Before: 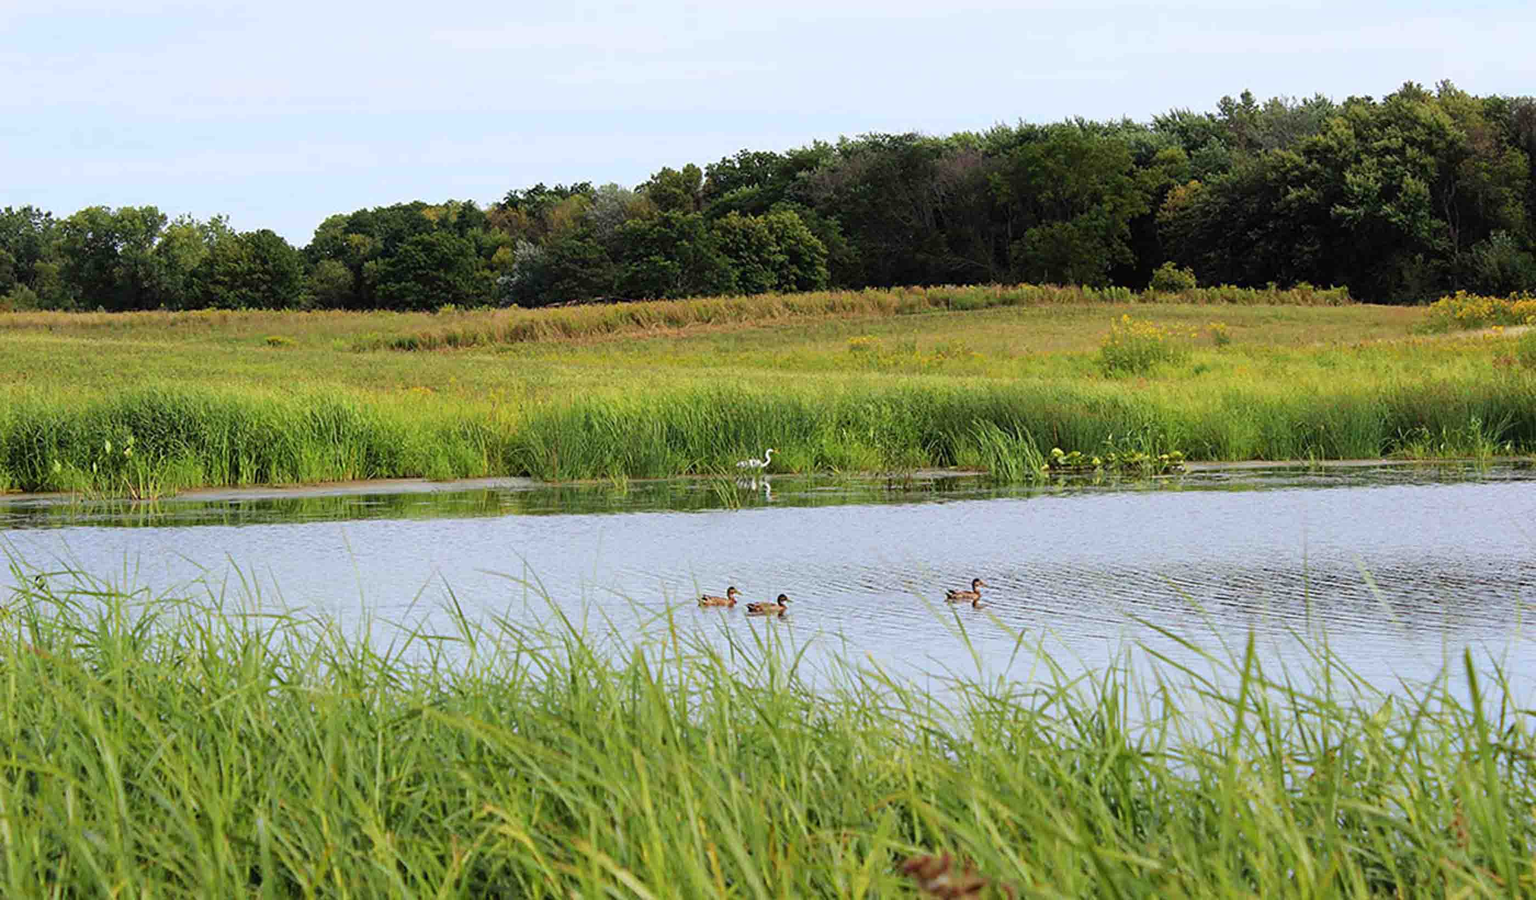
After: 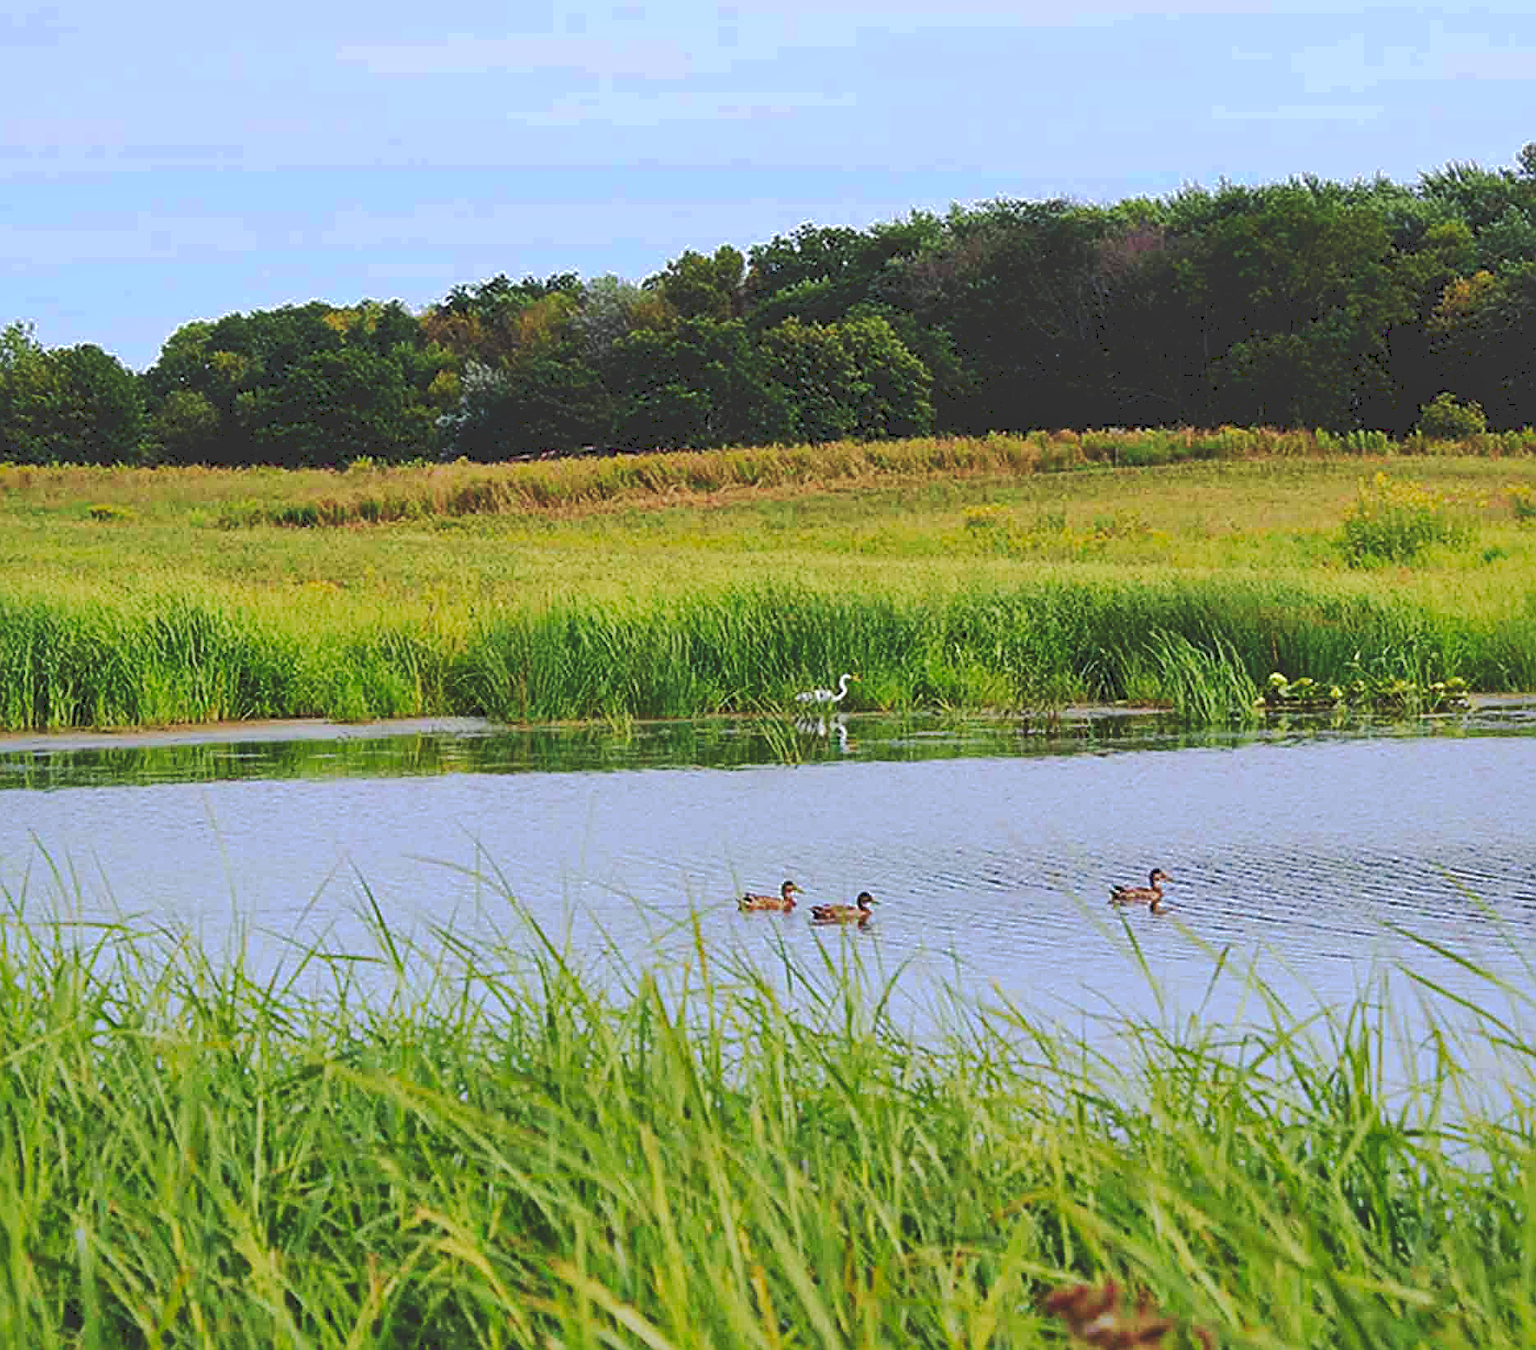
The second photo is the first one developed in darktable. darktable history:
sharpen: on, module defaults
tone curve: curves: ch0 [(0, 0) (0.003, 0.15) (0.011, 0.151) (0.025, 0.15) (0.044, 0.15) (0.069, 0.151) (0.1, 0.153) (0.136, 0.16) (0.177, 0.183) (0.224, 0.21) (0.277, 0.253) (0.335, 0.309) (0.399, 0.389) (0.468, 0.479) (0.543, 0.58) (0.623, 0.677) (0.709, 0.747) (0.801, 0.808) (0.898, 0.87) (1, 1)], preserve colors none
crop and rotate: left 13.473%, right 19.951%
velvia: on, module defaults
color calibration: illuminant as shot in camera, x 0.358, y 0.373, temperature 4628.91 K
shadows and highlights: on, module defaults
